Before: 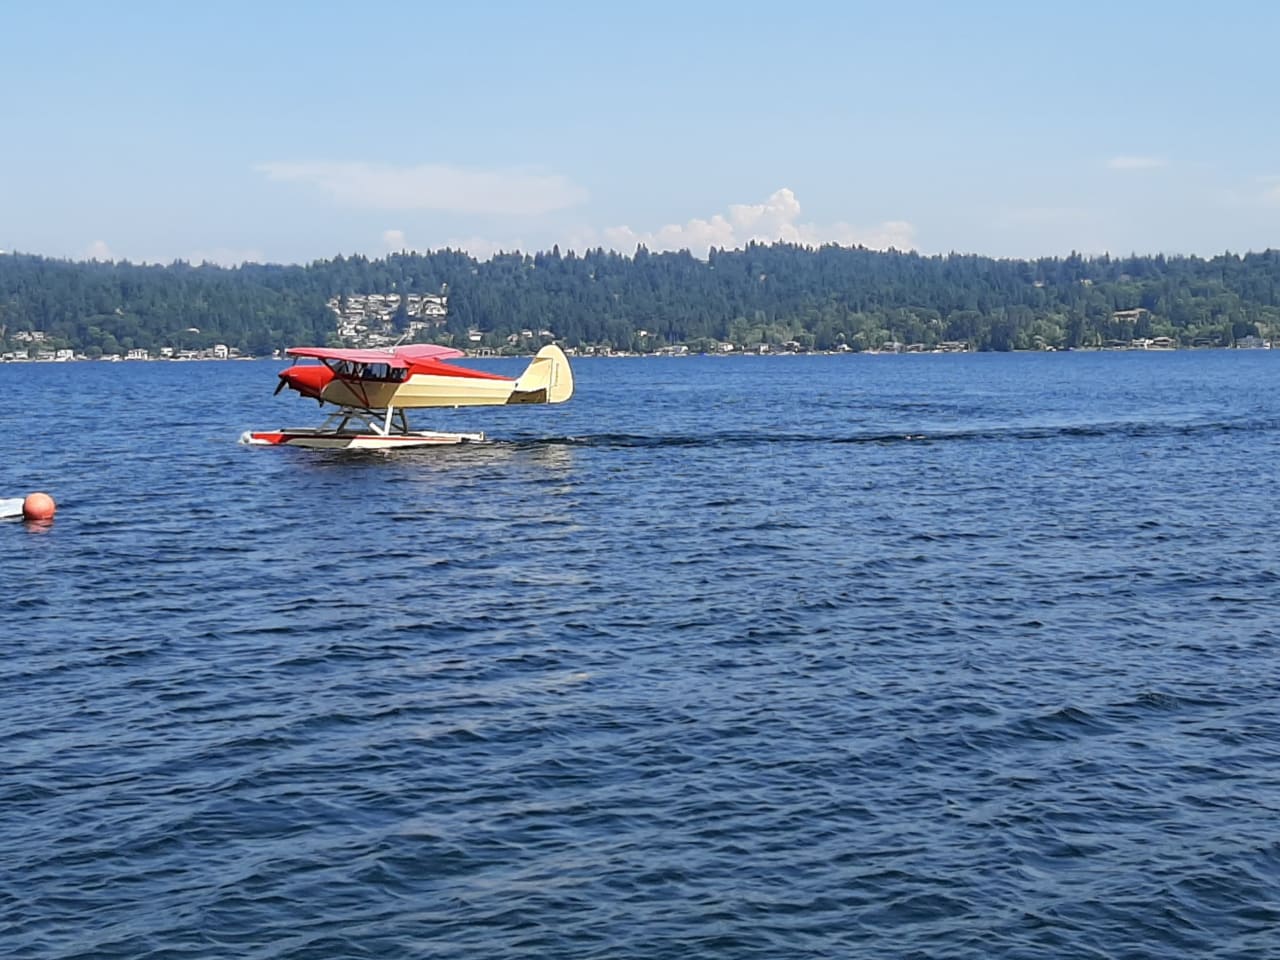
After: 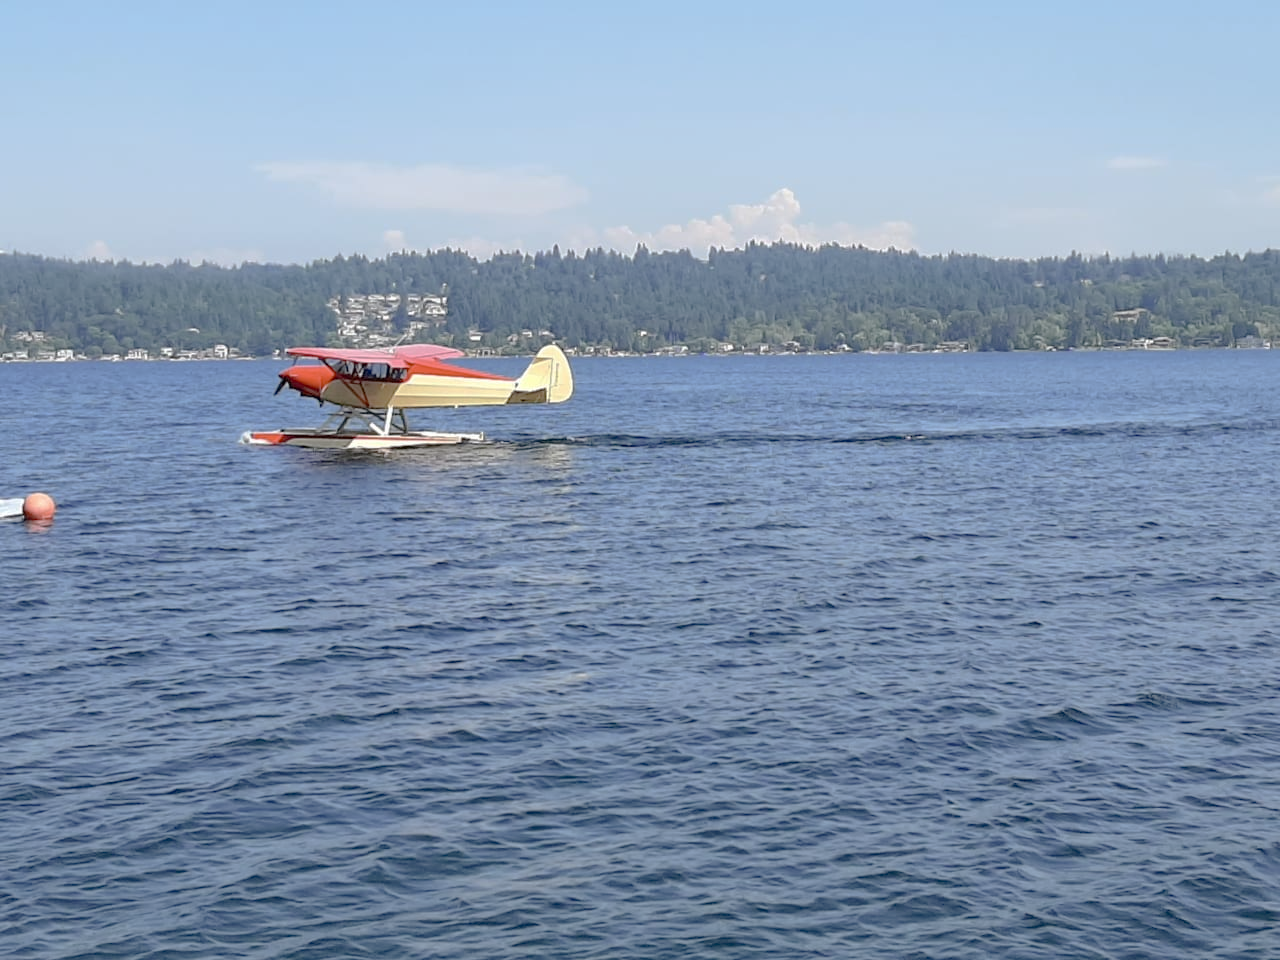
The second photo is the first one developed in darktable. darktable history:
tone curve: curves: ch0 [(0, 0) (0.004, 0.008) (0.077, 0.156) (0.169, 0.29) (0.774, 0.774) (1, 1)], preserve colors none
